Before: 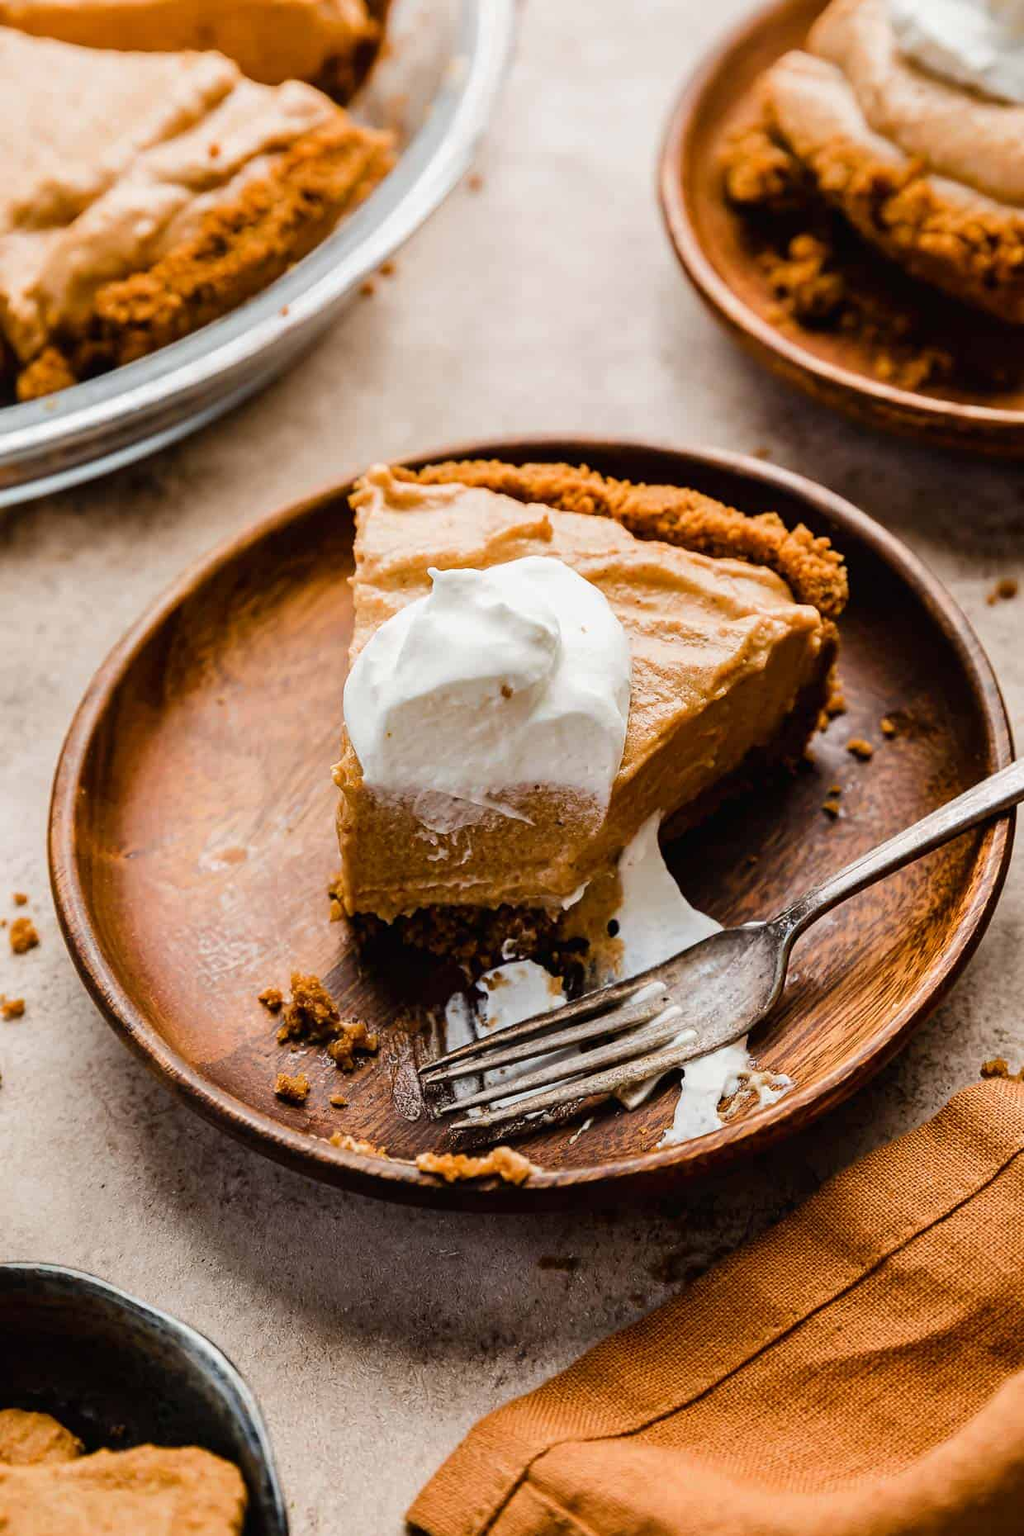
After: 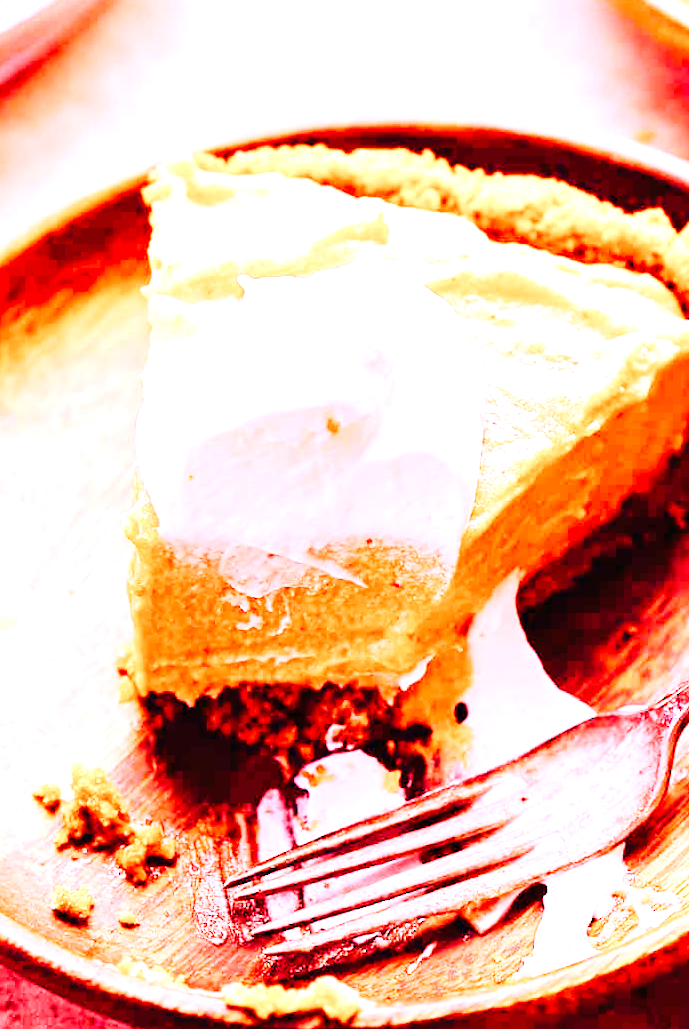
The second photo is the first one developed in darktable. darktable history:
crop and rotate: left 22.13%, top 22.054%, right 22.026%, bottom 22.102%
base curve: curves: ch0 [(0, 0) (0.032, 0.025) (0.121, 0.166) (0.206, 0.329) (0.605, 0.79) (1, 1)], preserve colors none
white balance: red 4.26, blue 1.802
rotate and perspective: rotation 0.192°, lens shift (horizontal) -0.015, crop left 0.005, crop right 0.996, crop top 0.006, crop bottom 0.99
